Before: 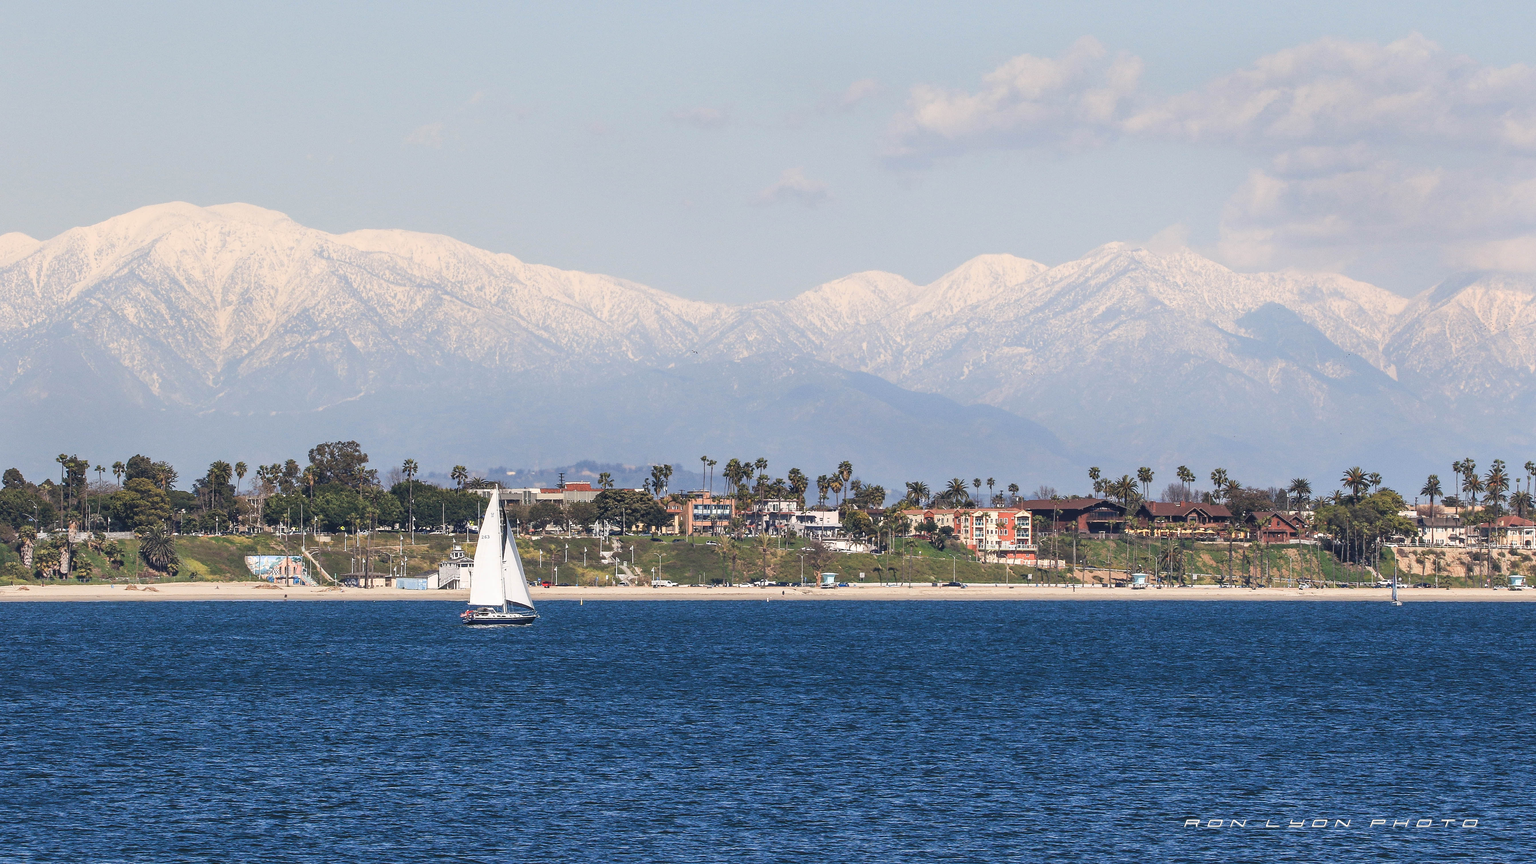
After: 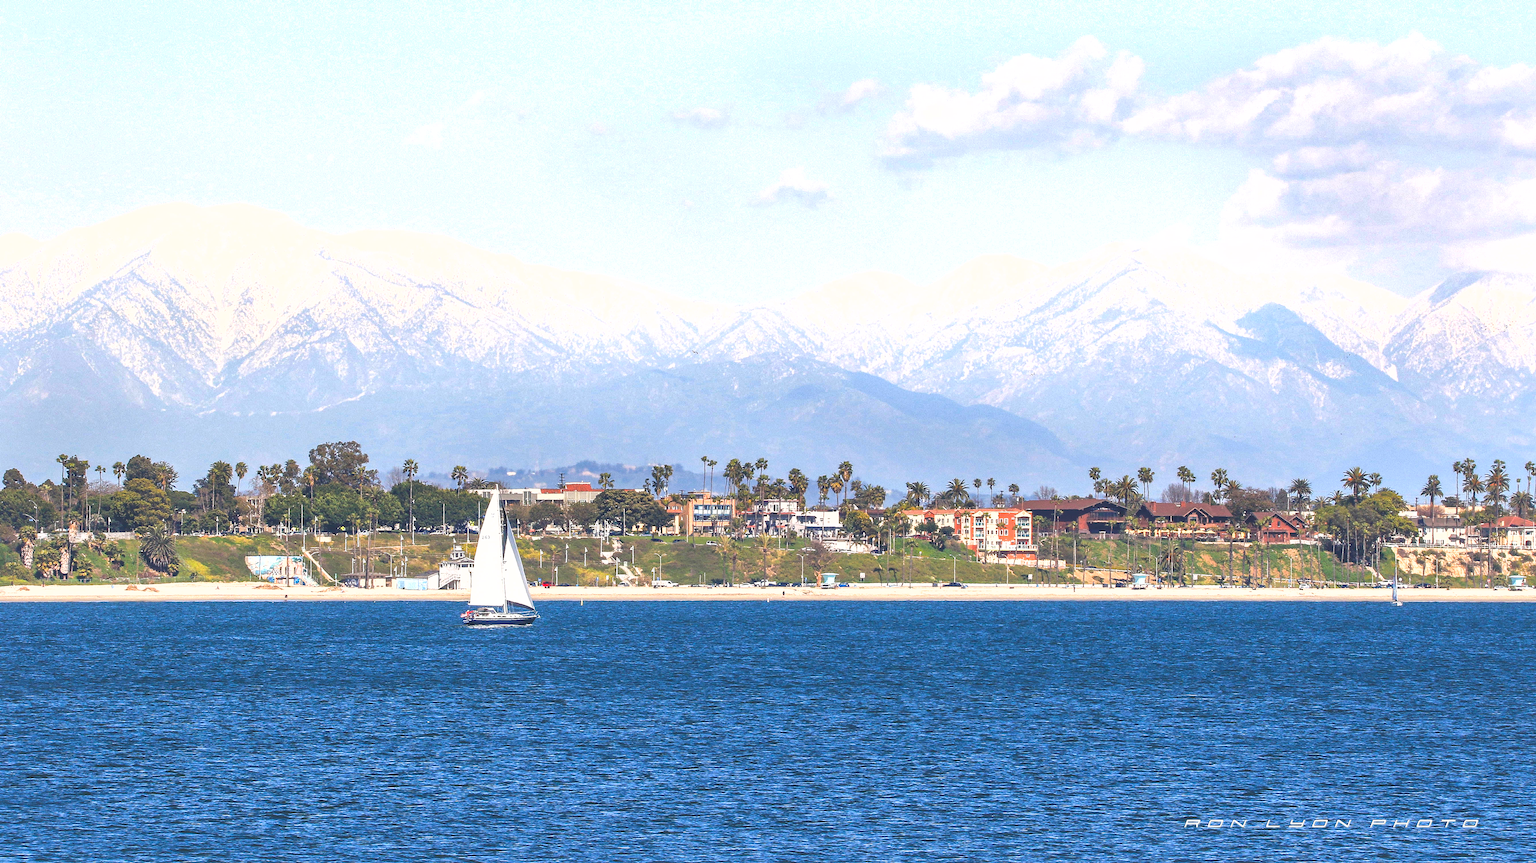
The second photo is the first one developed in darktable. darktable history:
shadows and highlights: on, module defaults
exposure: black level correction 0, exposure 0.833 EV, compensate highlight preservation false
color balance rgb: power › hue 329.99°, global offset › luminance 0.486%, perceptual saturation grading › global saturation 25.595%
